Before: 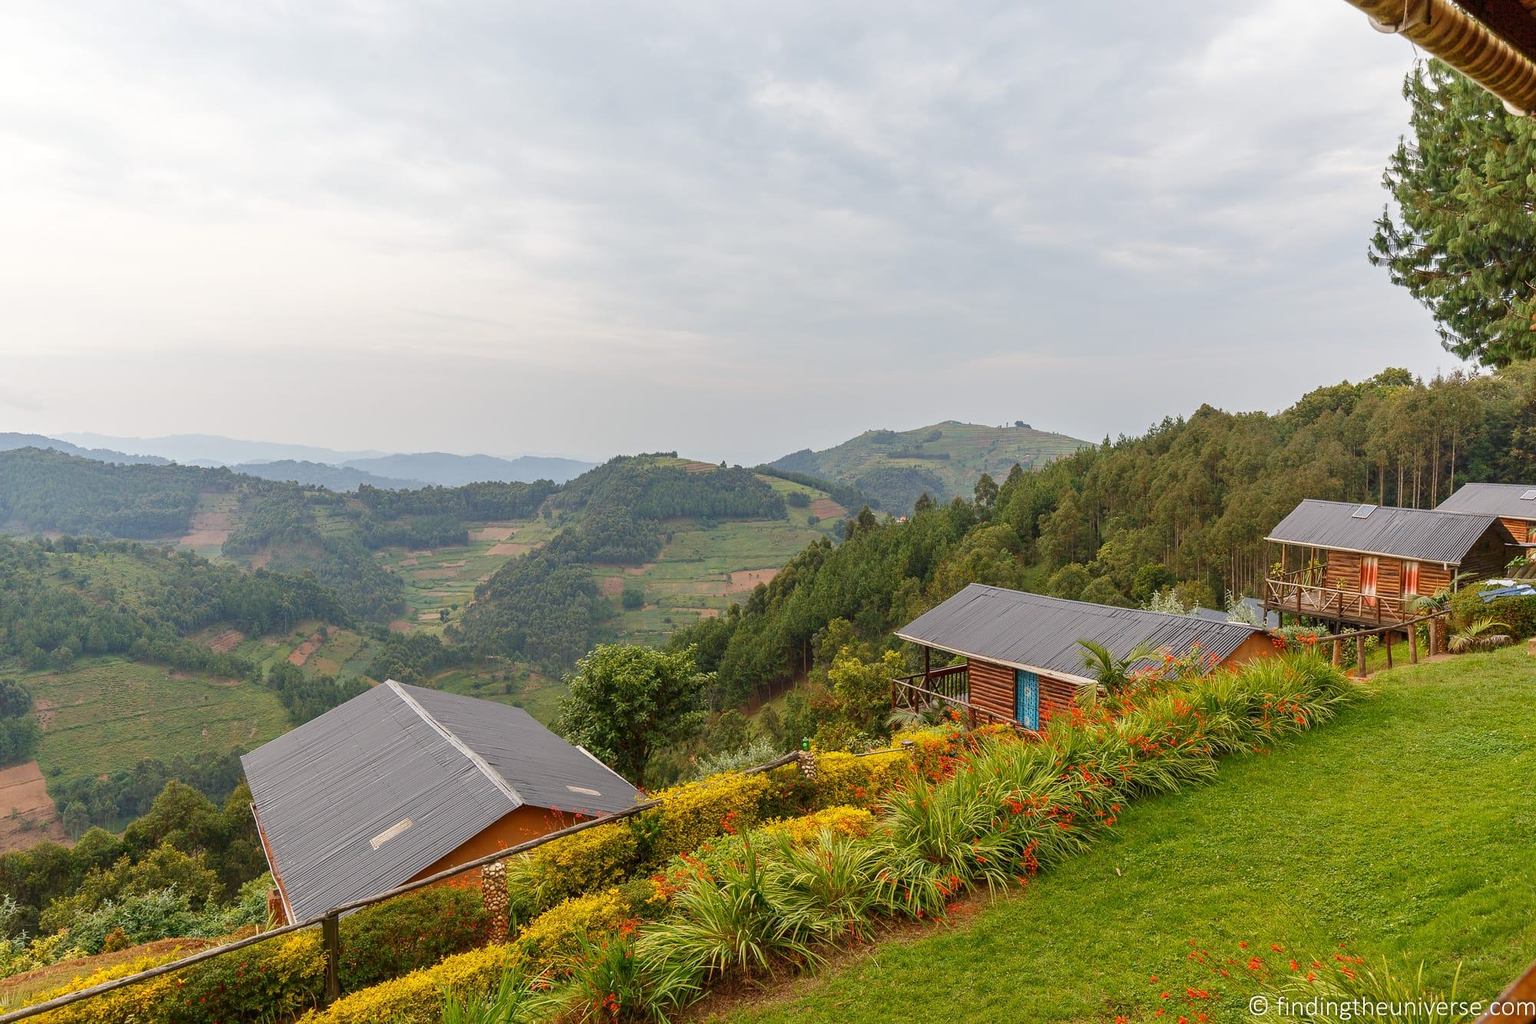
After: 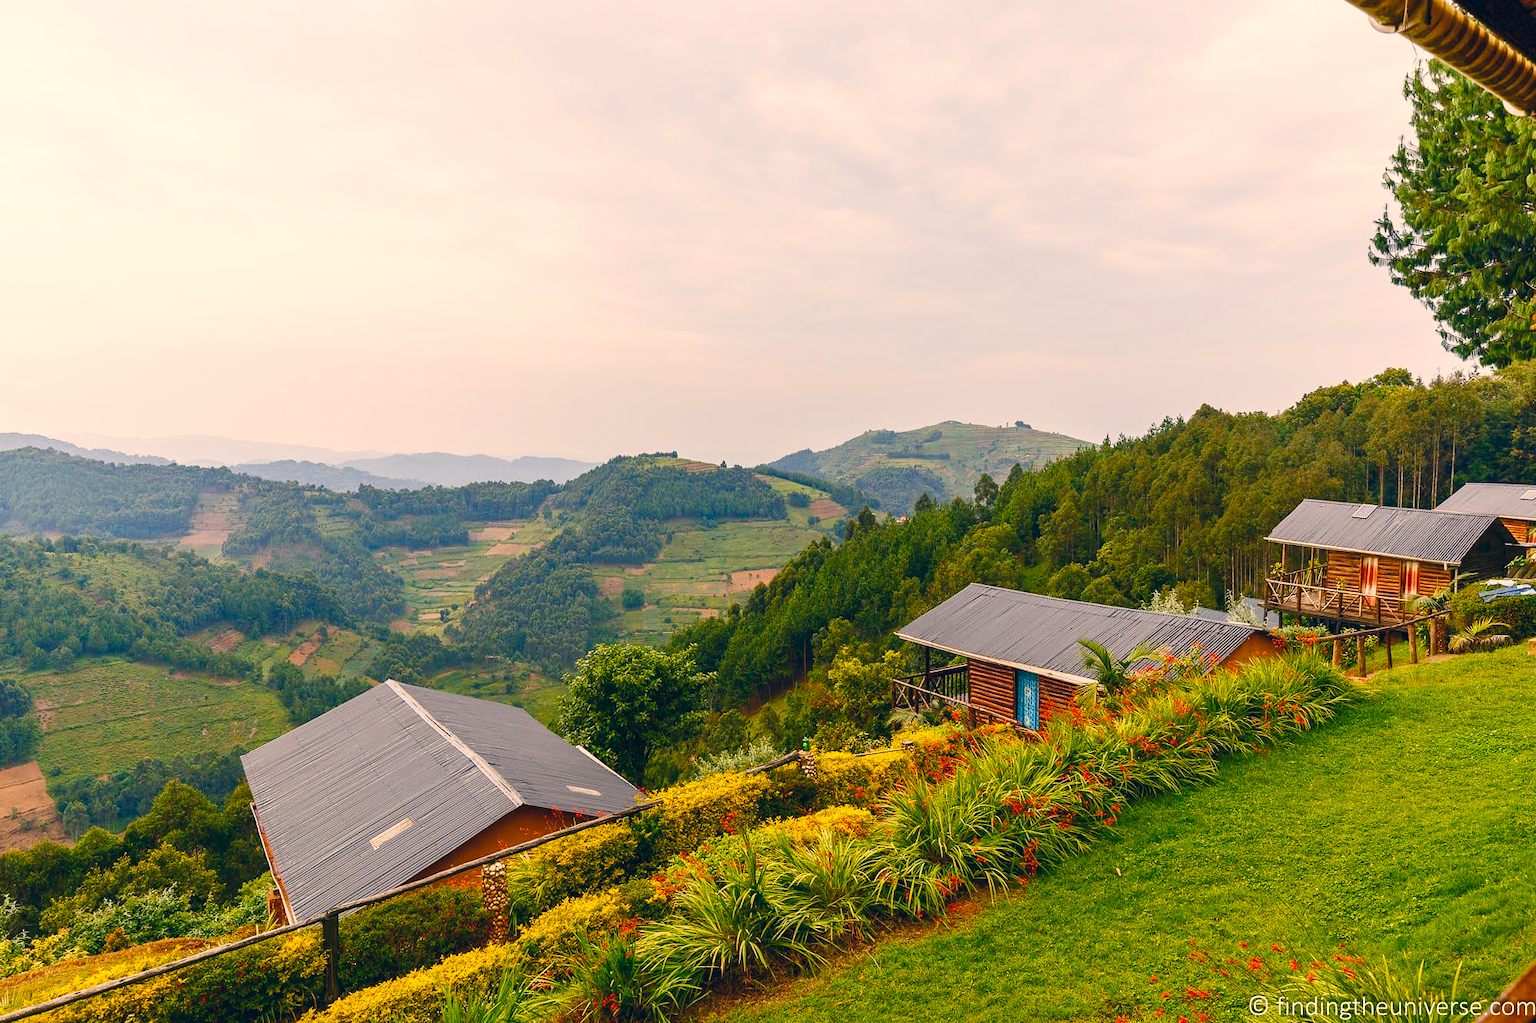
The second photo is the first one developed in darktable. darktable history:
color correction: highlights a* 10.37, highlights b* 14.51, shadows a* -10, shadows b* -14.87
tone curve: curves: ch0 [(0, 0.011) (0.139, 0.106) (0.295, 0.271) (0.499, 0.523) (0.739, 0.782) (0.857, 0.879) (1, 0.967)]; ch1 [(0, 0) (0.272, 0.249) (0.388, 0.385) (0.469, 0.456) (0.495, 0.497) (0.524, 0.518) (0.602, 0.623) (0.725, 0.779) (1, 1)]; ch2 [(0, 0) (0.125, 0.089) (0.353, 0.329) (0.443, 0.408) (0.502, 0.499) (0.548, 0.549) (0.608, 0.635) (1, 1)], preserve colors none
color balance rgb: perceptual saturation grading › global saturation 27.411%, perceptual saturation grading › highlights -27.908%, perceptual saturation grading › mid-tones 15.539%, perceptual saturation grading › shadows 34.366%, perceptual brilliance grading › highlights 13.916%, perceptual brilliance grading › shadows -18.67%, contrast -10.635%
